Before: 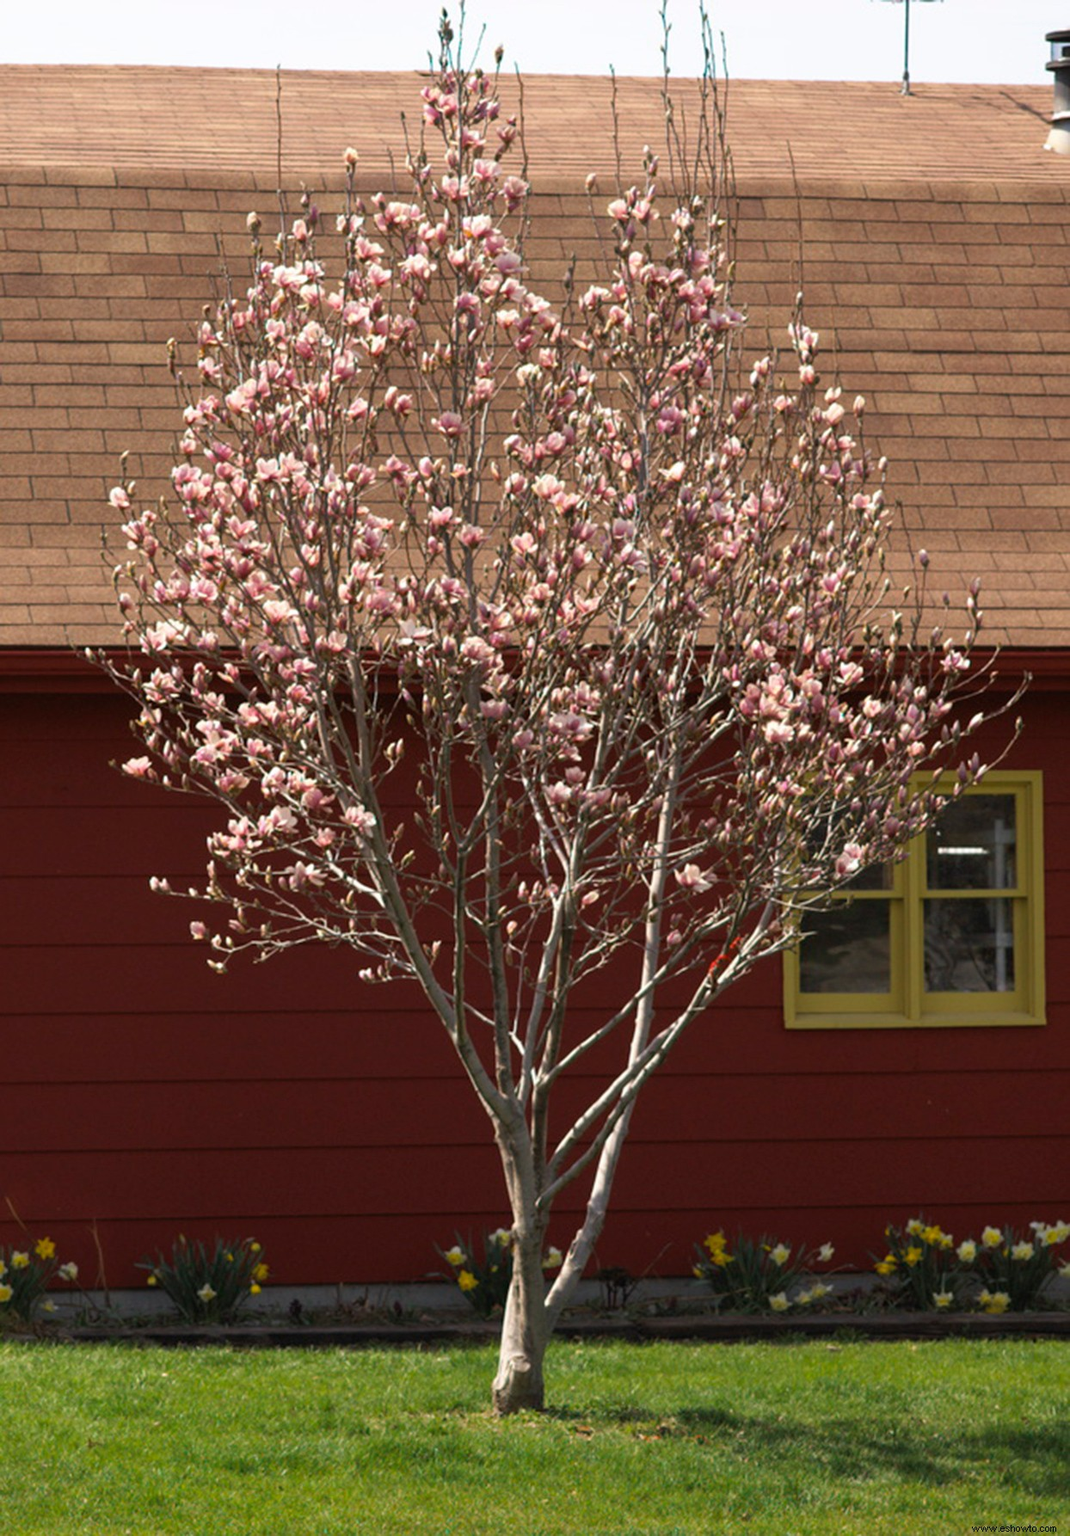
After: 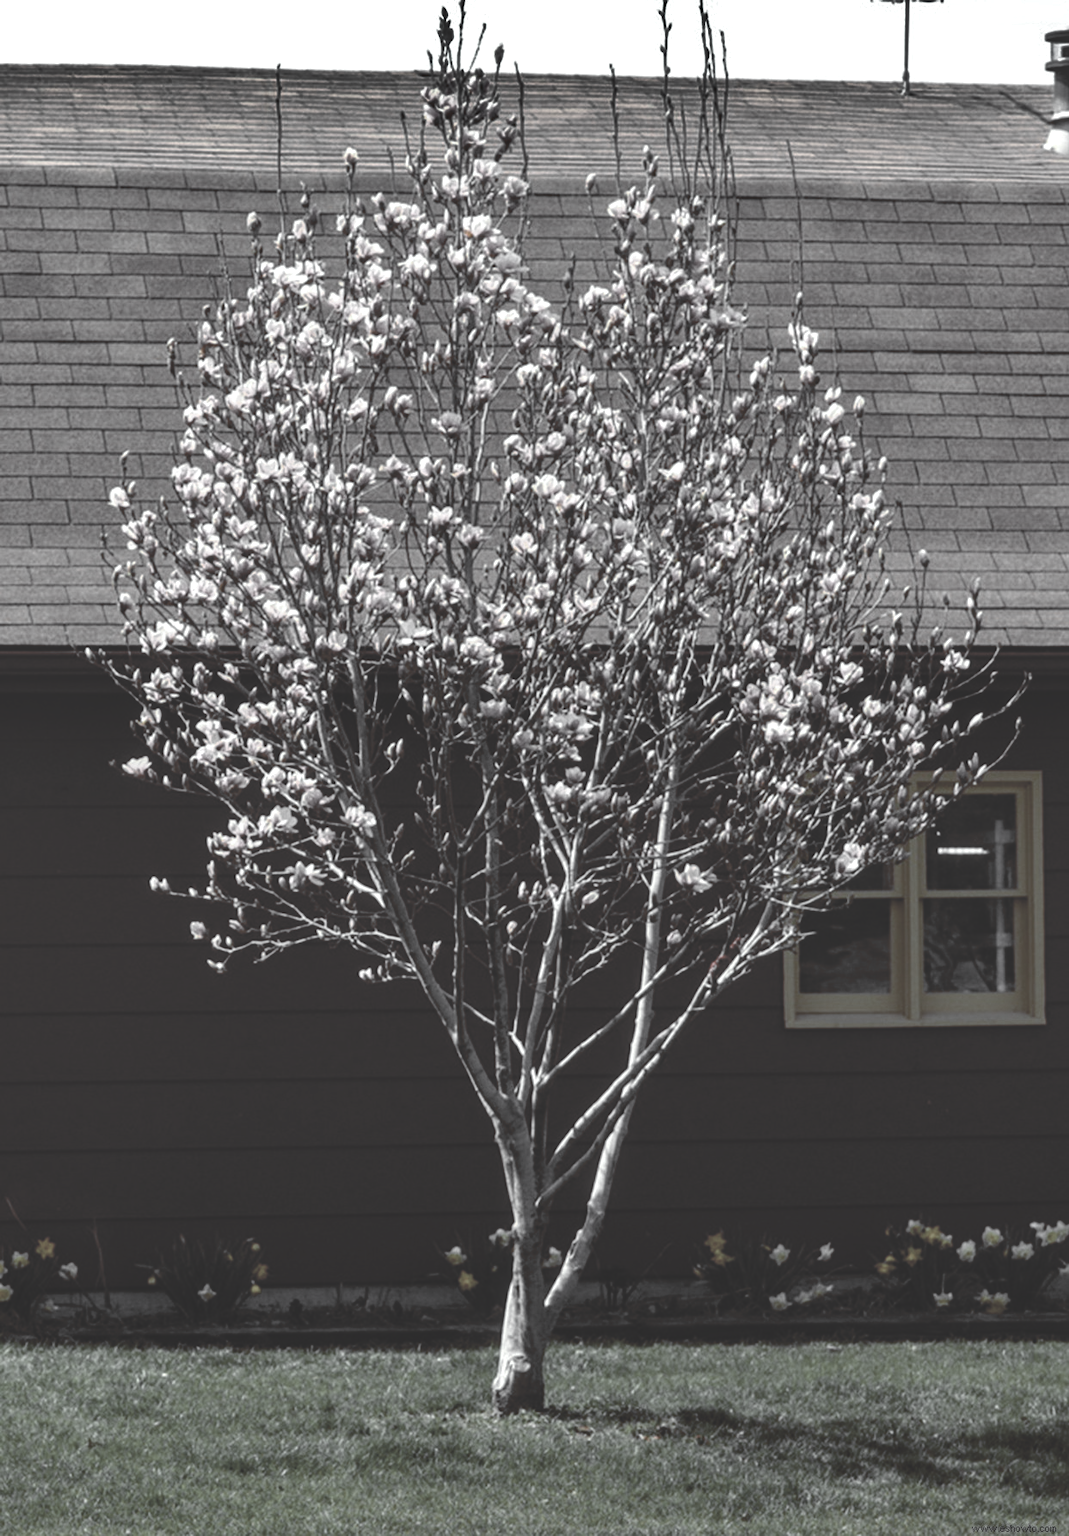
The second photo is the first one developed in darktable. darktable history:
shadows and highlights: shadows 20.91, highlights -82.73, soften with gaussian
white balance: red 1.011, blue 0.982
color zones: curves: ch0 [(0, 0.613) (0.01, 0.613) (0.245, 0.448) (0.498, 0.529) (0.642, 0.665) (0.879, 0.777) (0.99, 0.613)]; ch1 [(0, 0.035) (0.121, 0.189) (0.259, 0.197) (0.415, 0.061) (0.589, 0.022) (0.732, 0.022) (0.857, 0.026) (0.991, 0.053)]
local contrast: highlights 61%, detail 143%, midtone range 0.428
color balance: lift [1, 1.015, 1.004, 0.985], gamma [1, 0.958, 0.971, 1.042], gain [1, 0.956, 0.977, 1.044]
rgb curve: curves: ch0 [(0, 0.186) (0.314, 0.284) (0.576, 0.466) (0.805, 0.691) (0.936, 0.886)]; ch1 [(0, 0.186) (0.314, 0.284) (0.581, 0.534) (0.771, 0.746) (0.936, 0.958)]; ch2 [(0, 0.216) (0.275, 0.39) (1, 1)], mode RGB, independent channels, compensate middle gray true, preserve colors none
